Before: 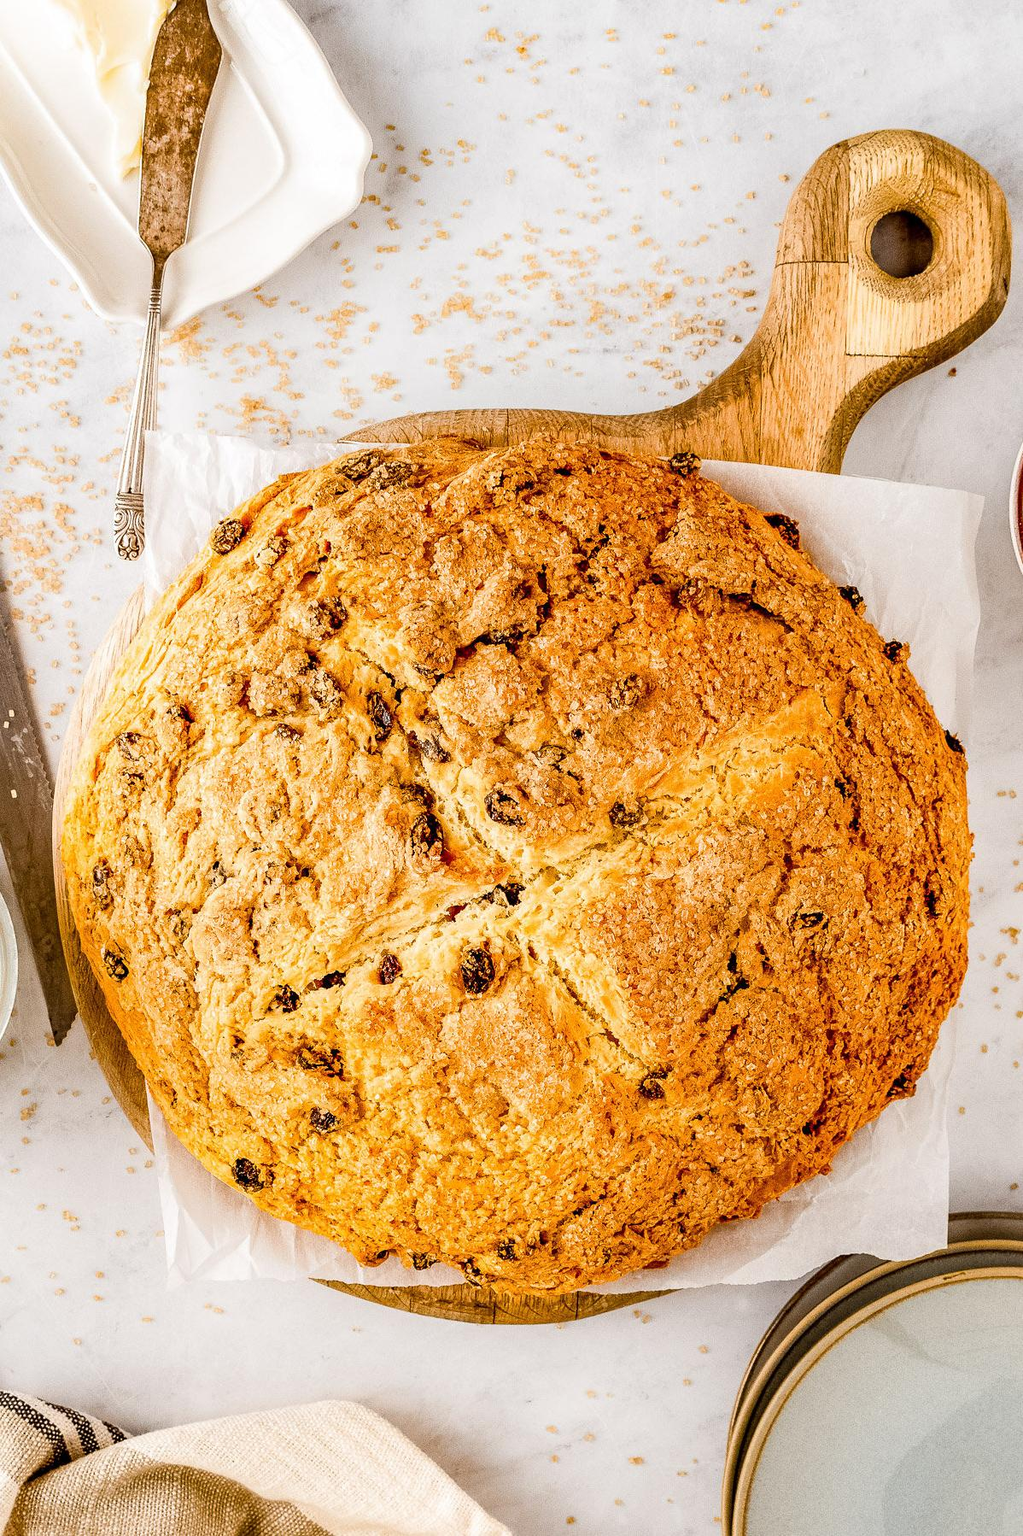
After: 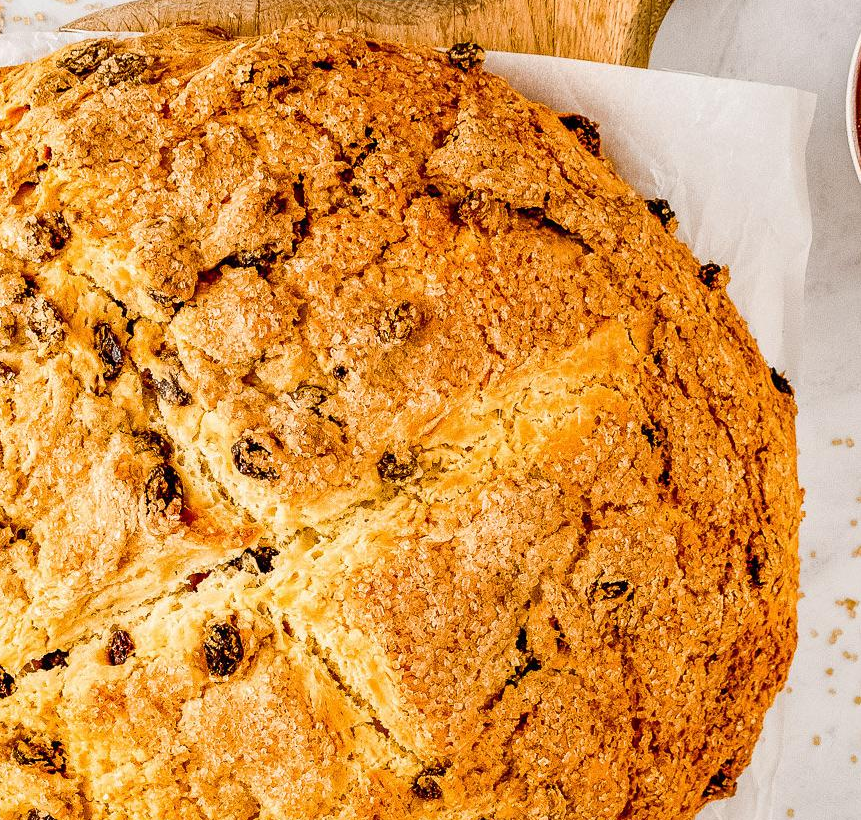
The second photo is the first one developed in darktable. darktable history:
crop and rotate: left 28.054%, top 27.191%, bottom 27.159%
